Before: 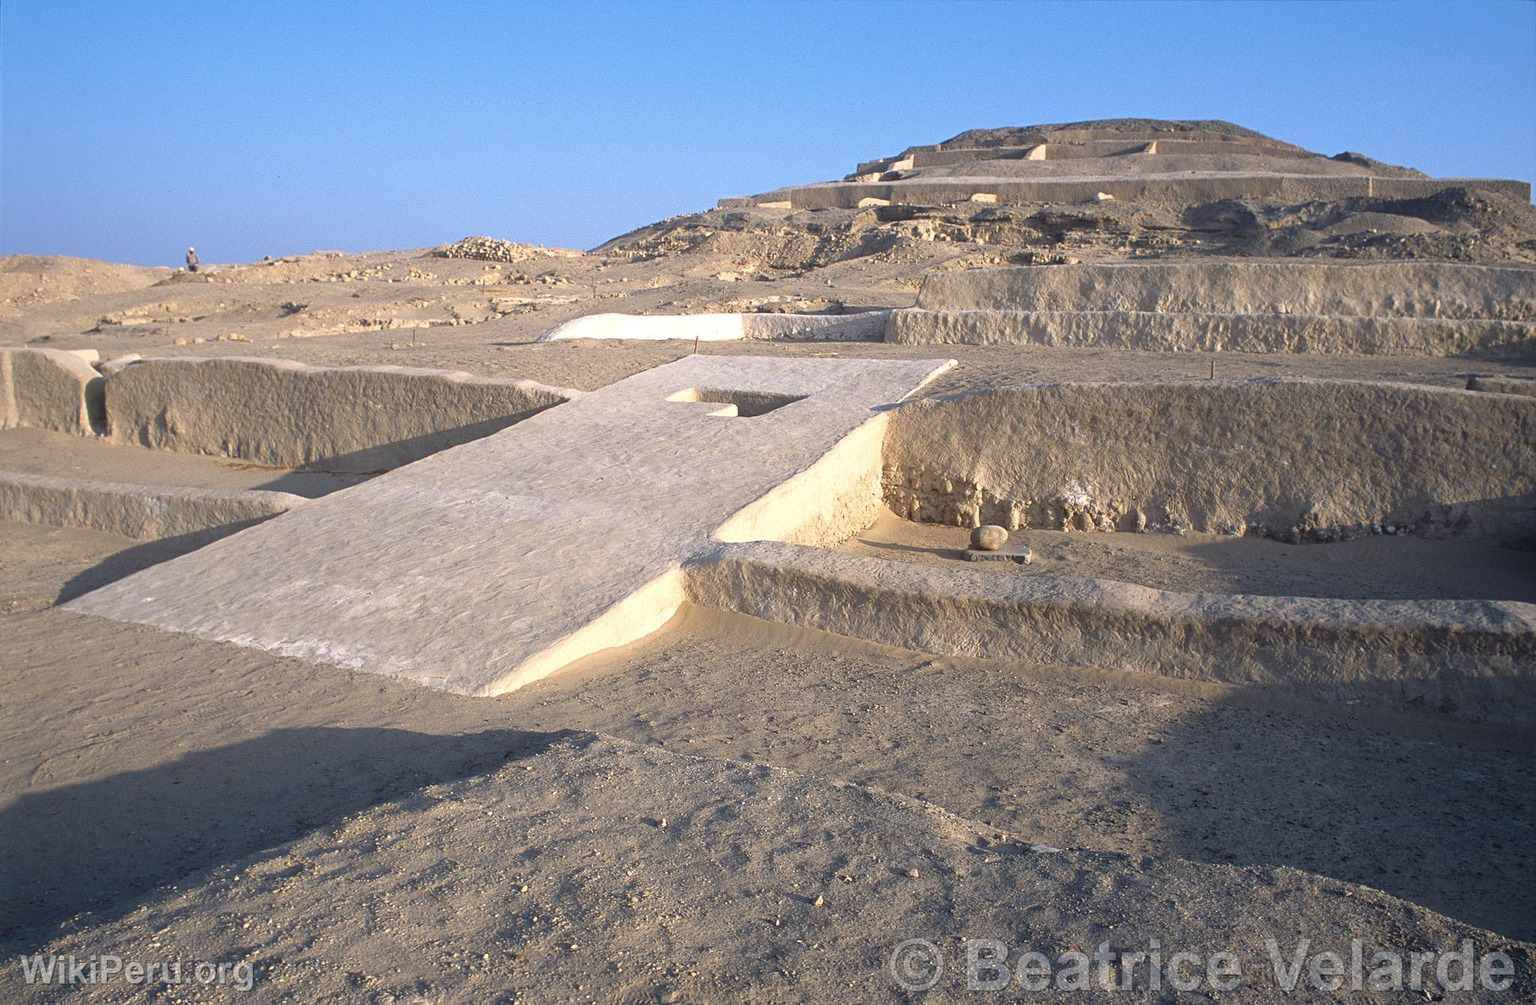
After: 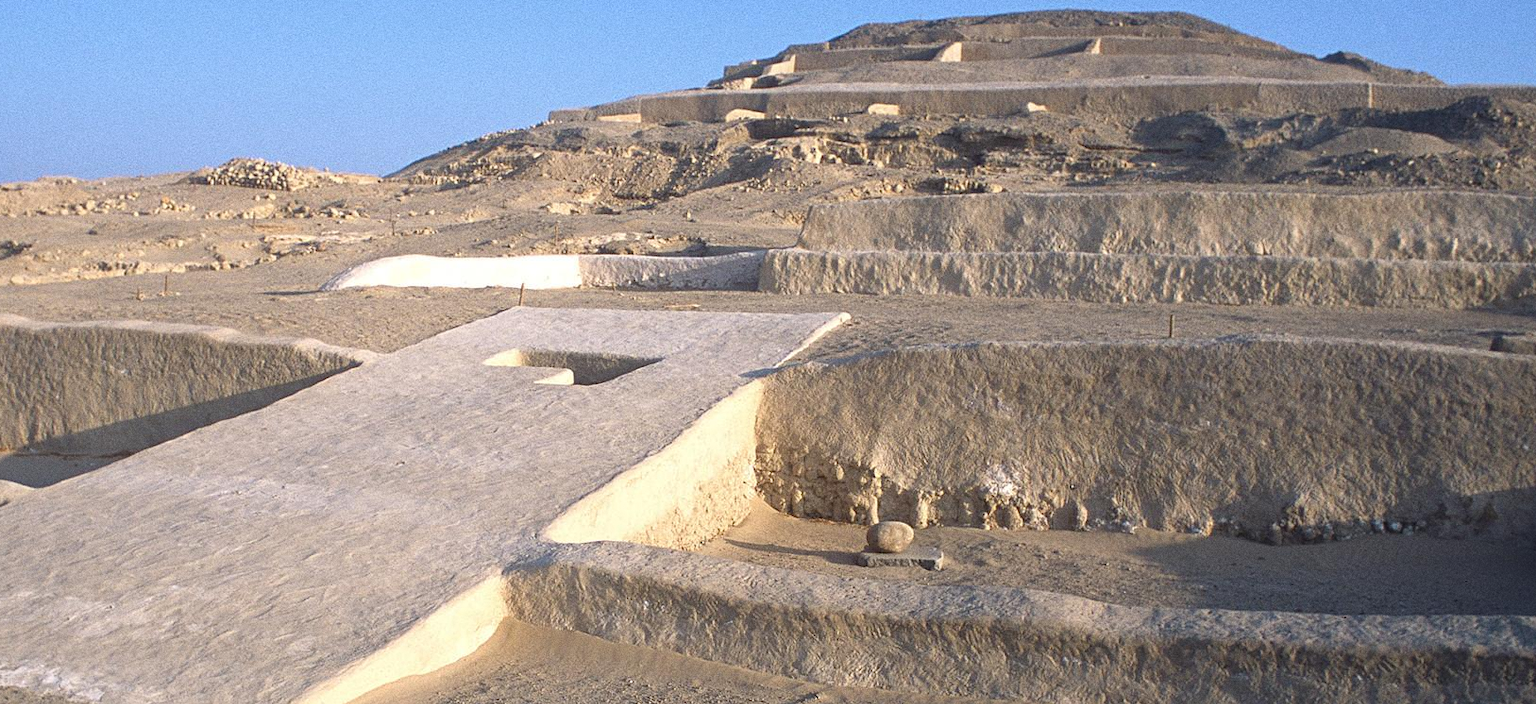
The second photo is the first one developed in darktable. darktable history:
grain: coarseness 0.09 ISO
crop: left 18.38%, top 11.092%, right 2.134%, bottom 33.217%
